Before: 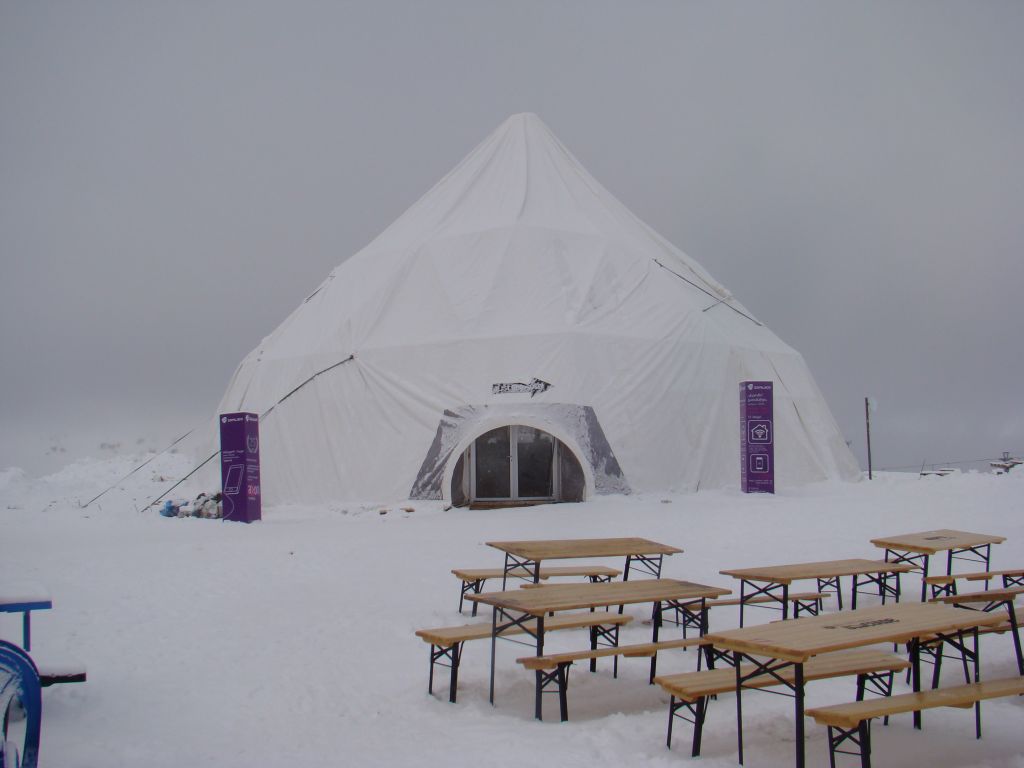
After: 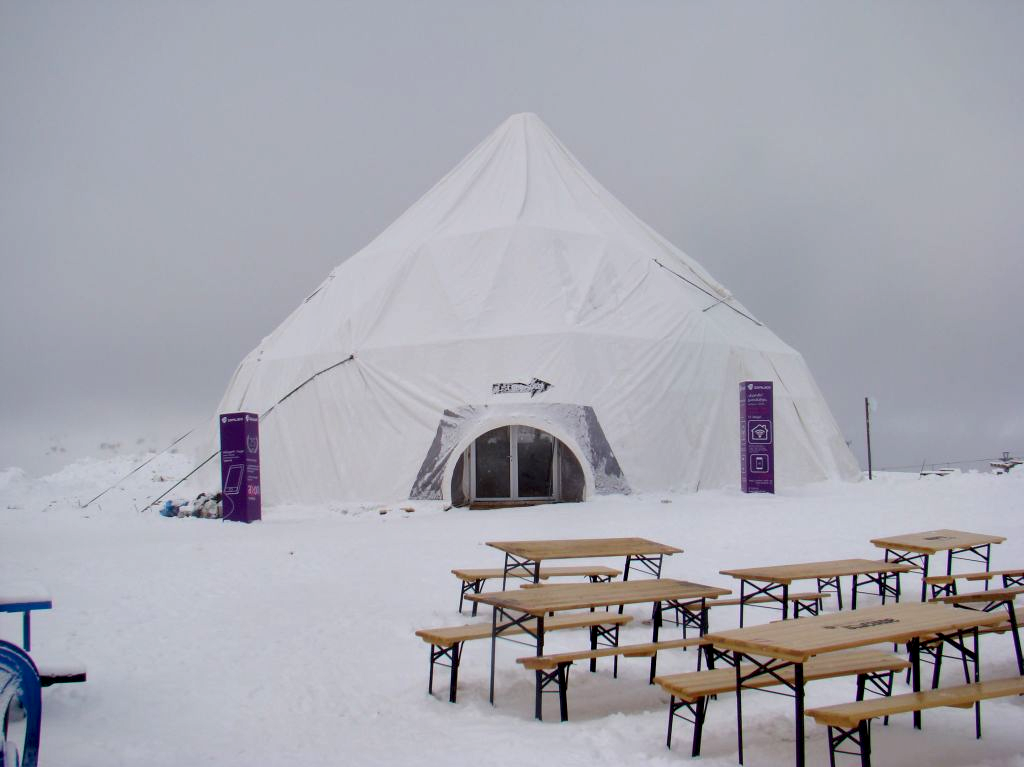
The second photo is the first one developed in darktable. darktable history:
contrast equalizer: y [[0.6 ×6], [0.55 ×6], [0 ×6], [0 ×6], [0 ×6]], mix 0.311
exposure: black level correction 0.005, exposure 0.421 EV, compensate highlight preservation false
crop: bottom 0.078%
